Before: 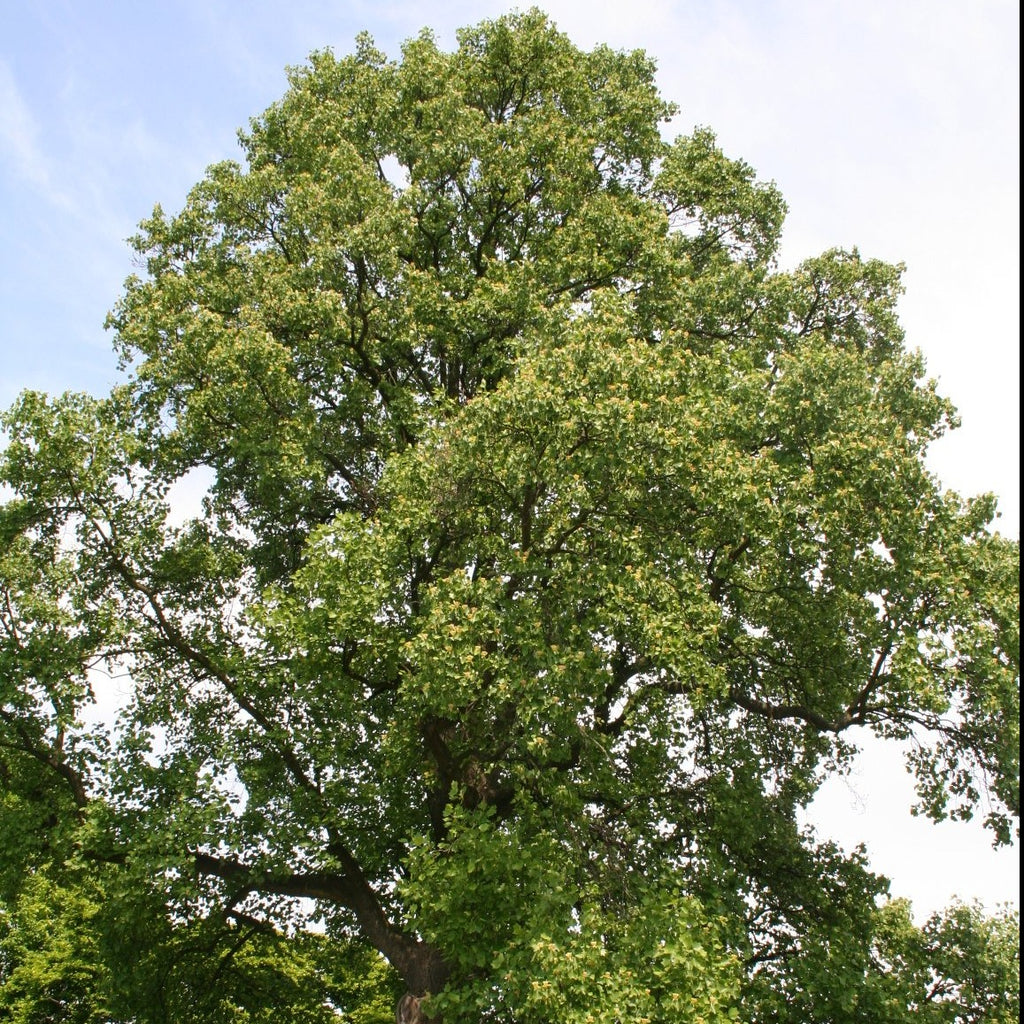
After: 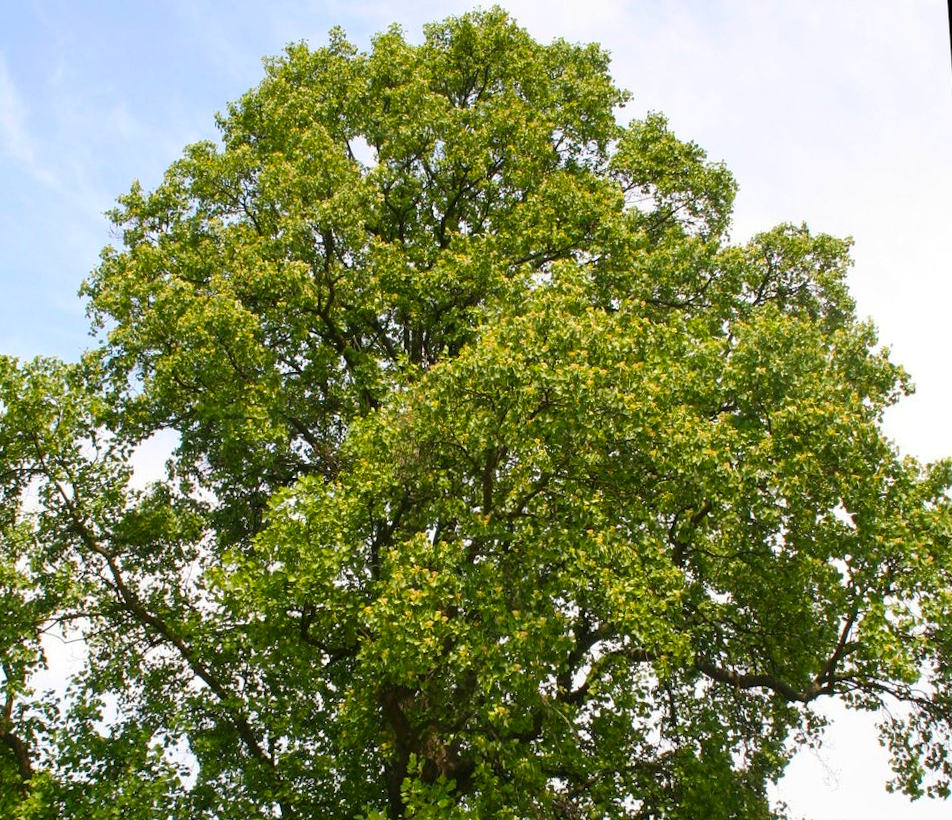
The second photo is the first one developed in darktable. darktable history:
rotate and perspective: rotation 0.215°, lens shift (vertical) -0.139, crop left 0.069, crop right 0.939, crop top 0.002, crop bottom 0.996
crop: bottom 19.644%
color balance rgb: perceptual saturation grading › global saturation 25%, global vibrance 20%
